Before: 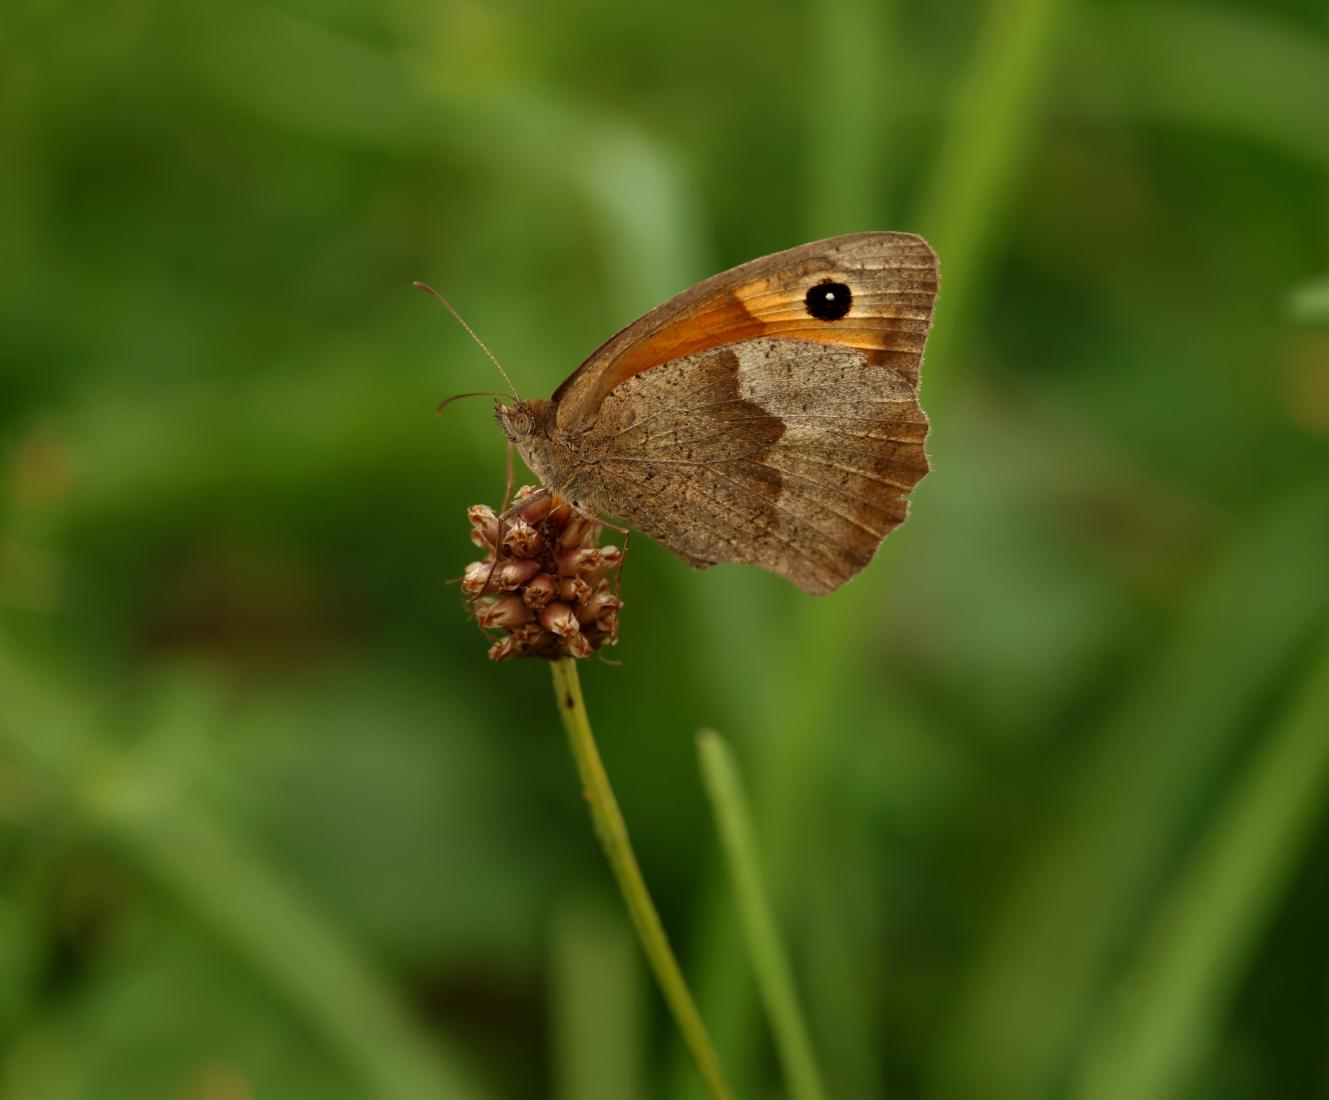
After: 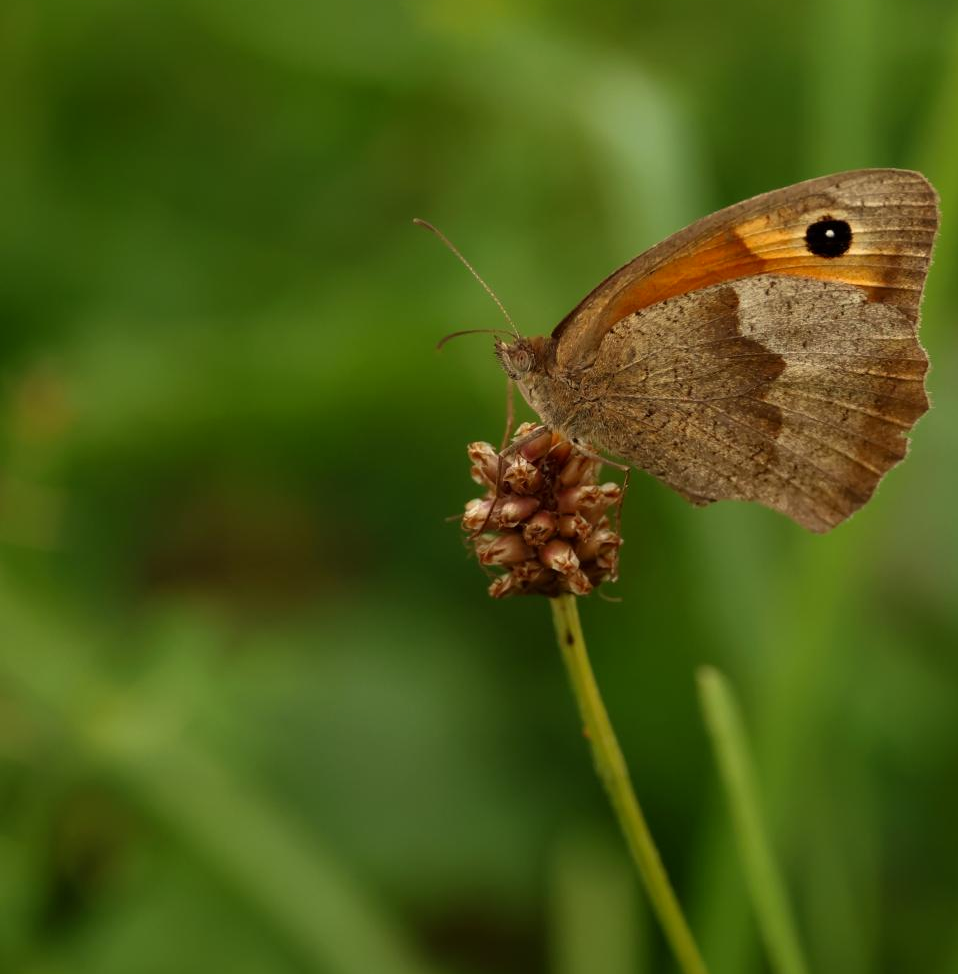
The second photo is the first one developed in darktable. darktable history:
crop: top 5.747%, right 27.888%, bottom 5.655%
color correction: highlights b* 3.02
